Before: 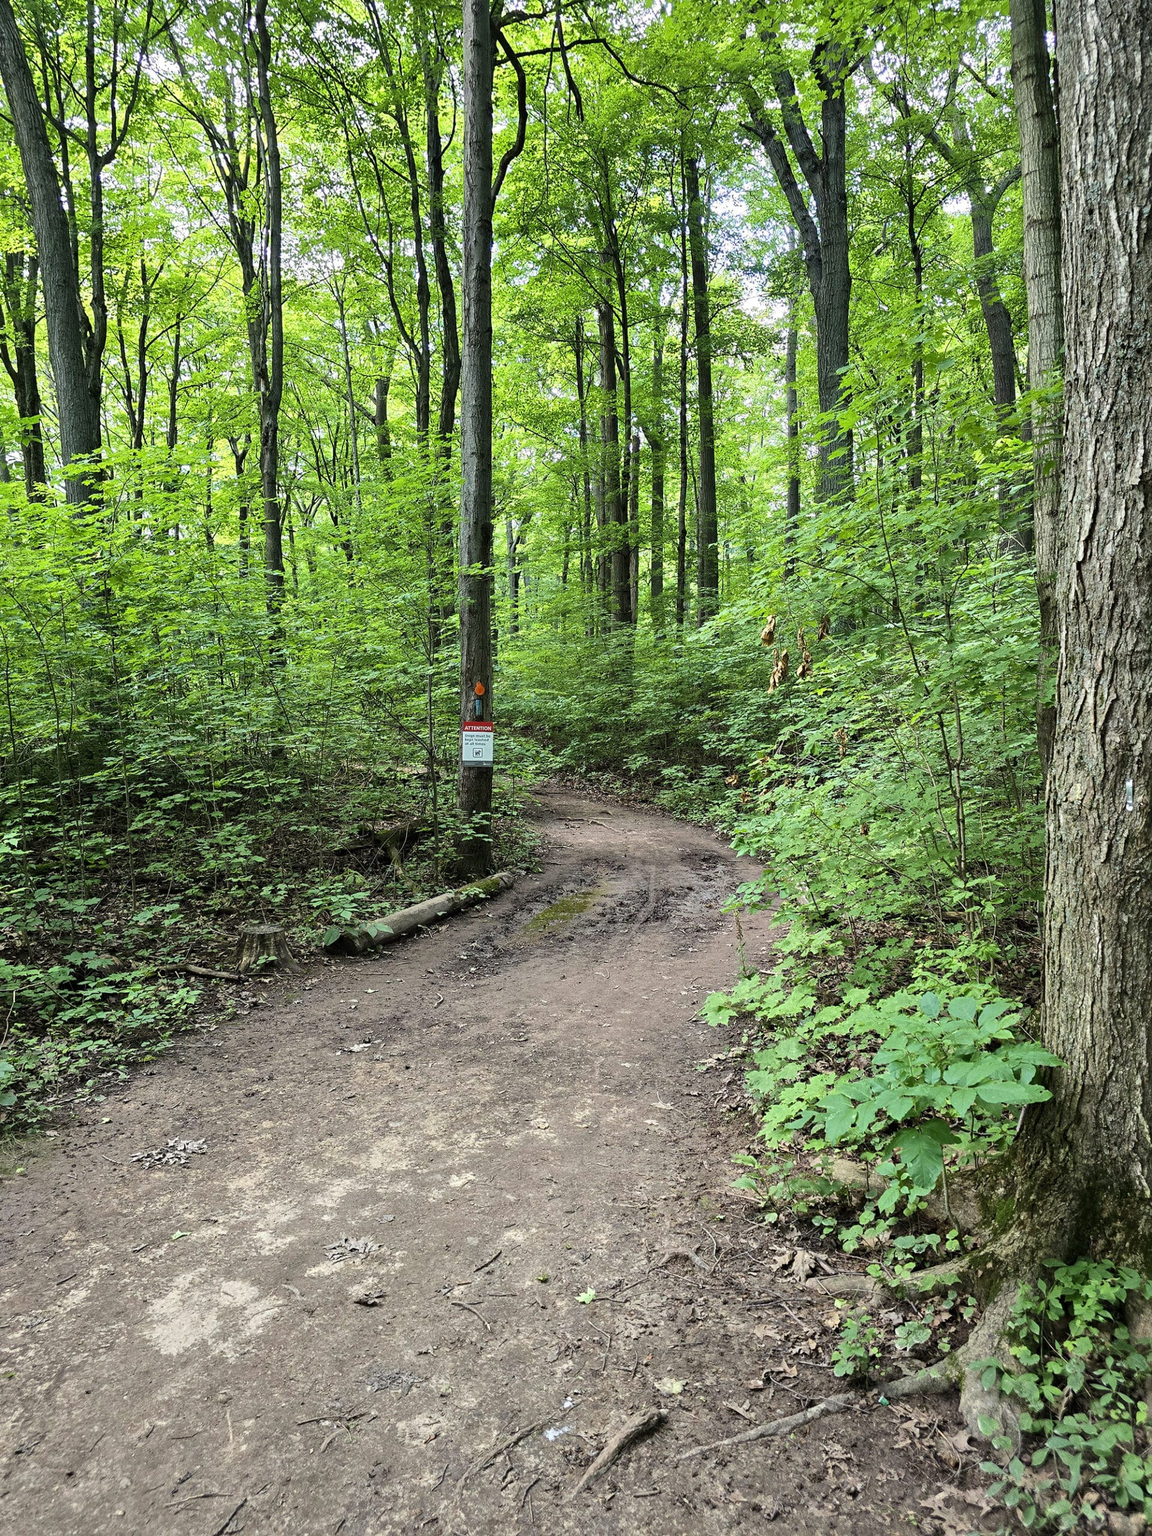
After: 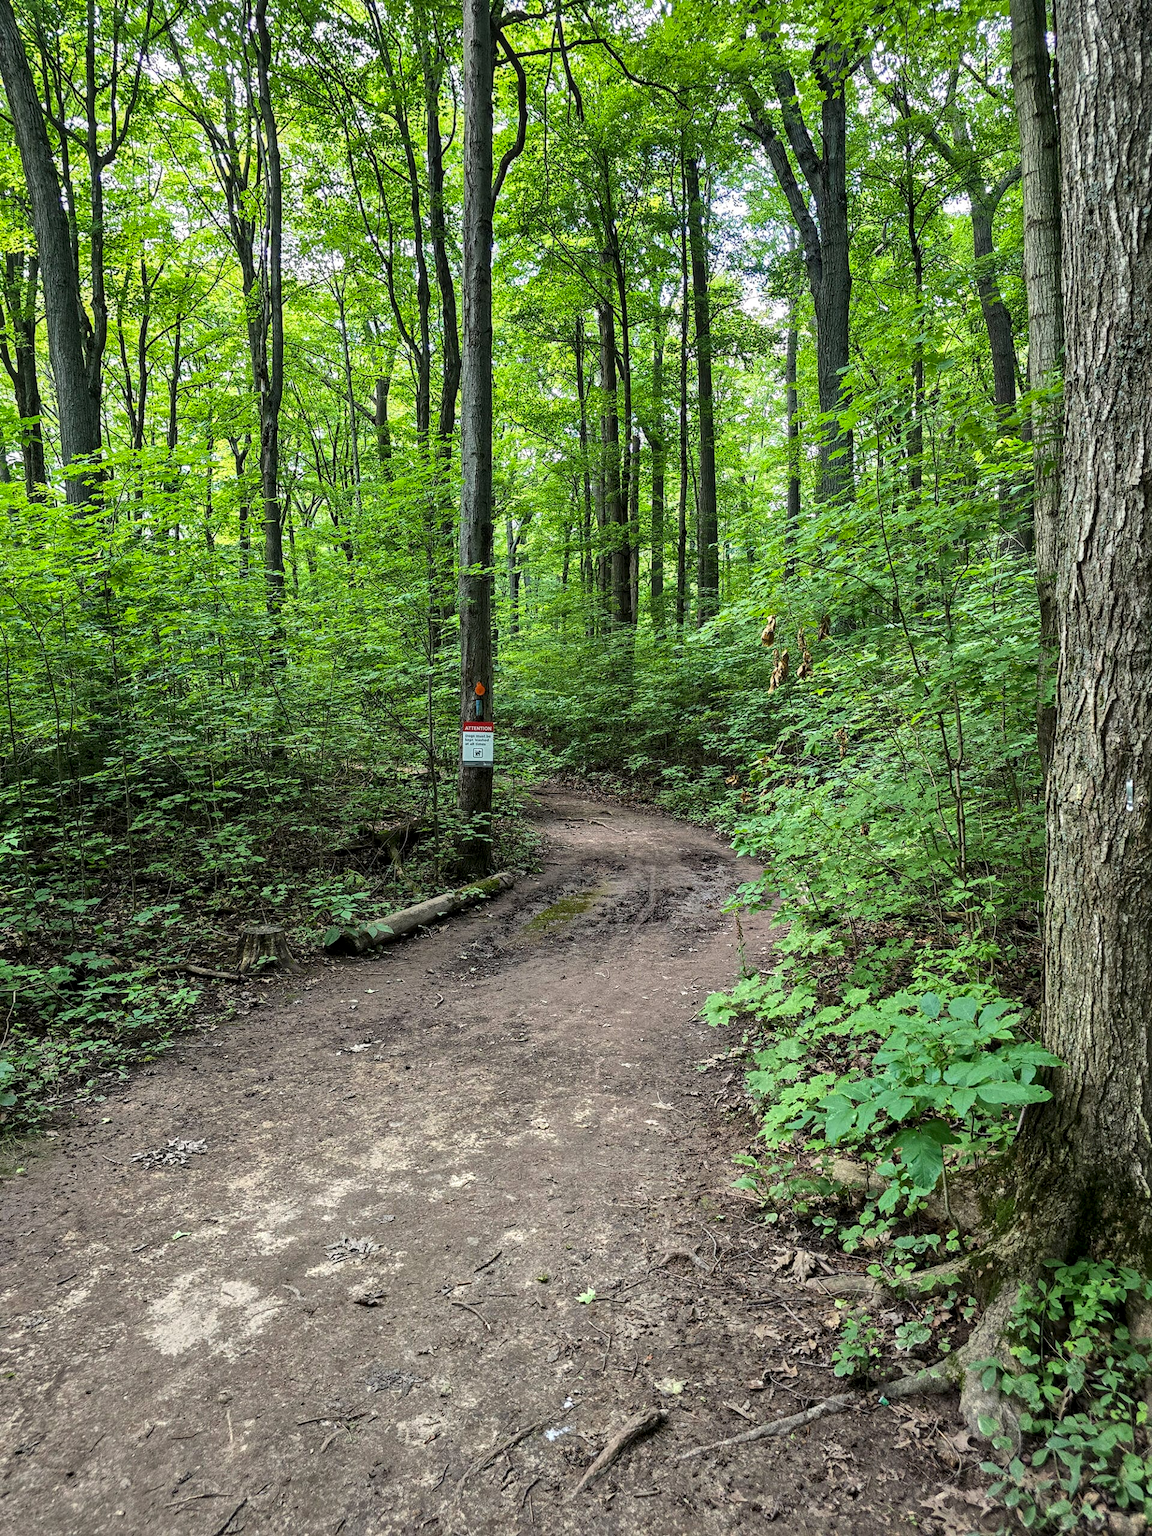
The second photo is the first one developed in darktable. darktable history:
local contrast: on, module defaults
tone curve: curves: ch0 [(0, 0) (0.8, 0.757) (1, 1)], color space Lab, linked channels, preserve colors none
